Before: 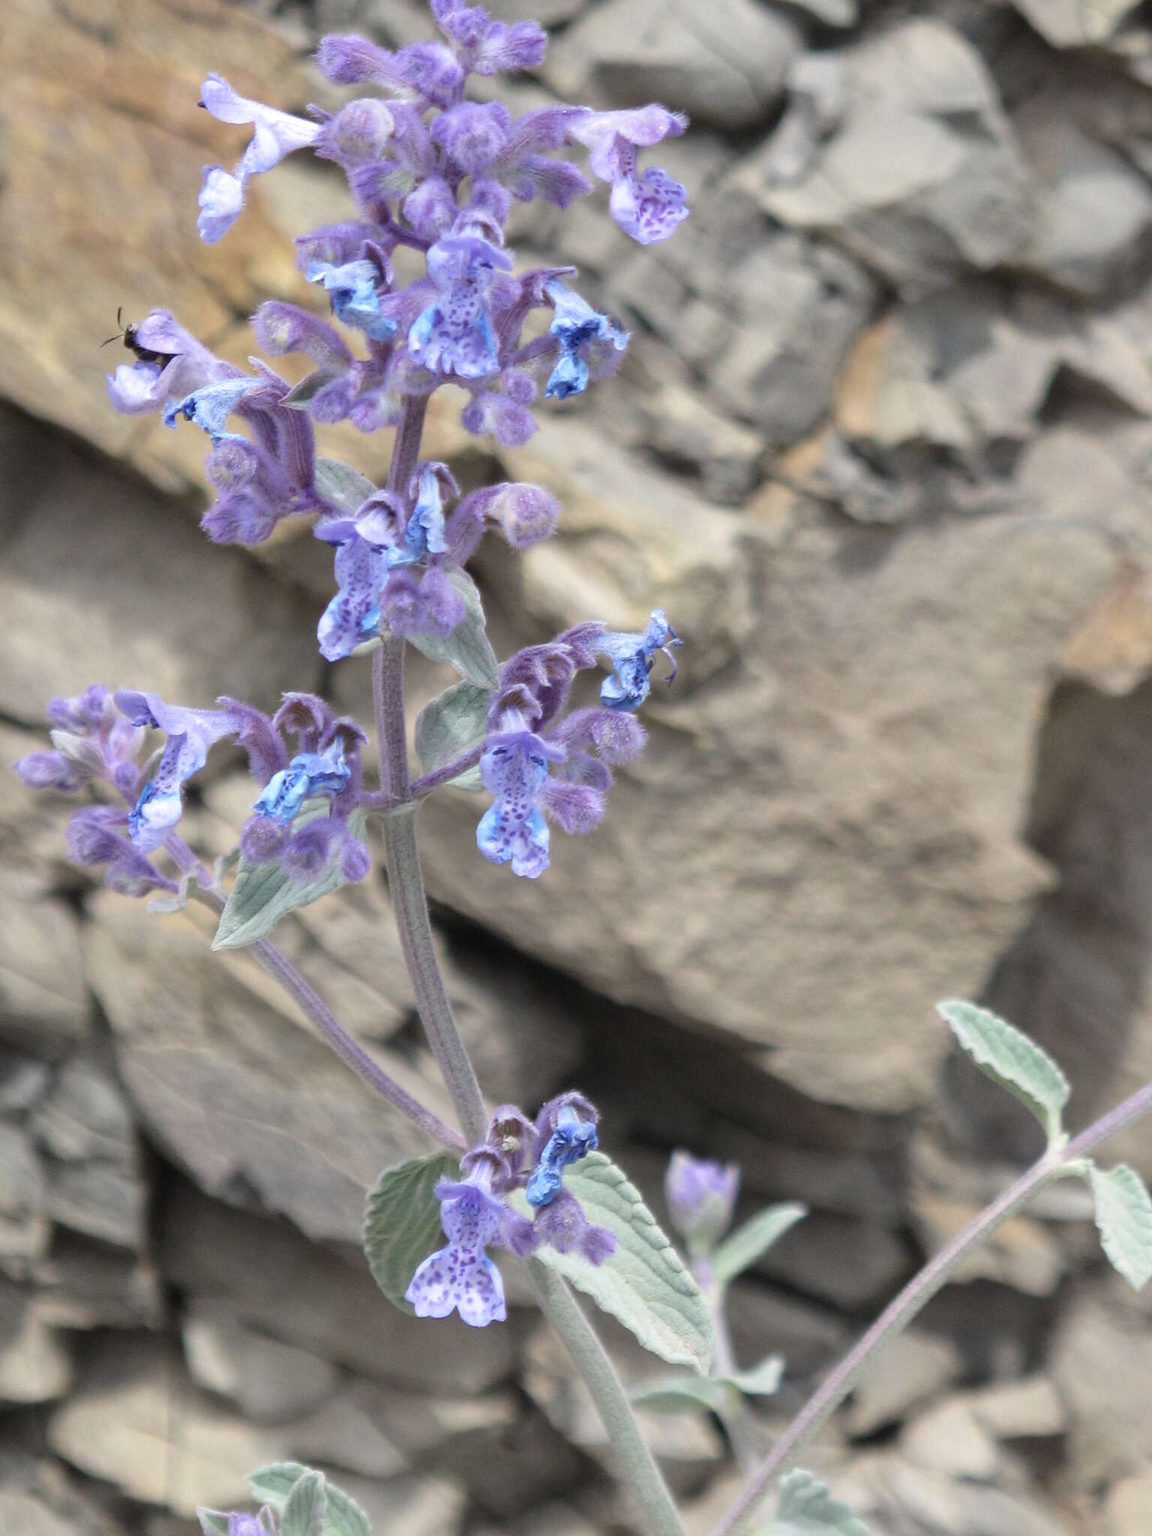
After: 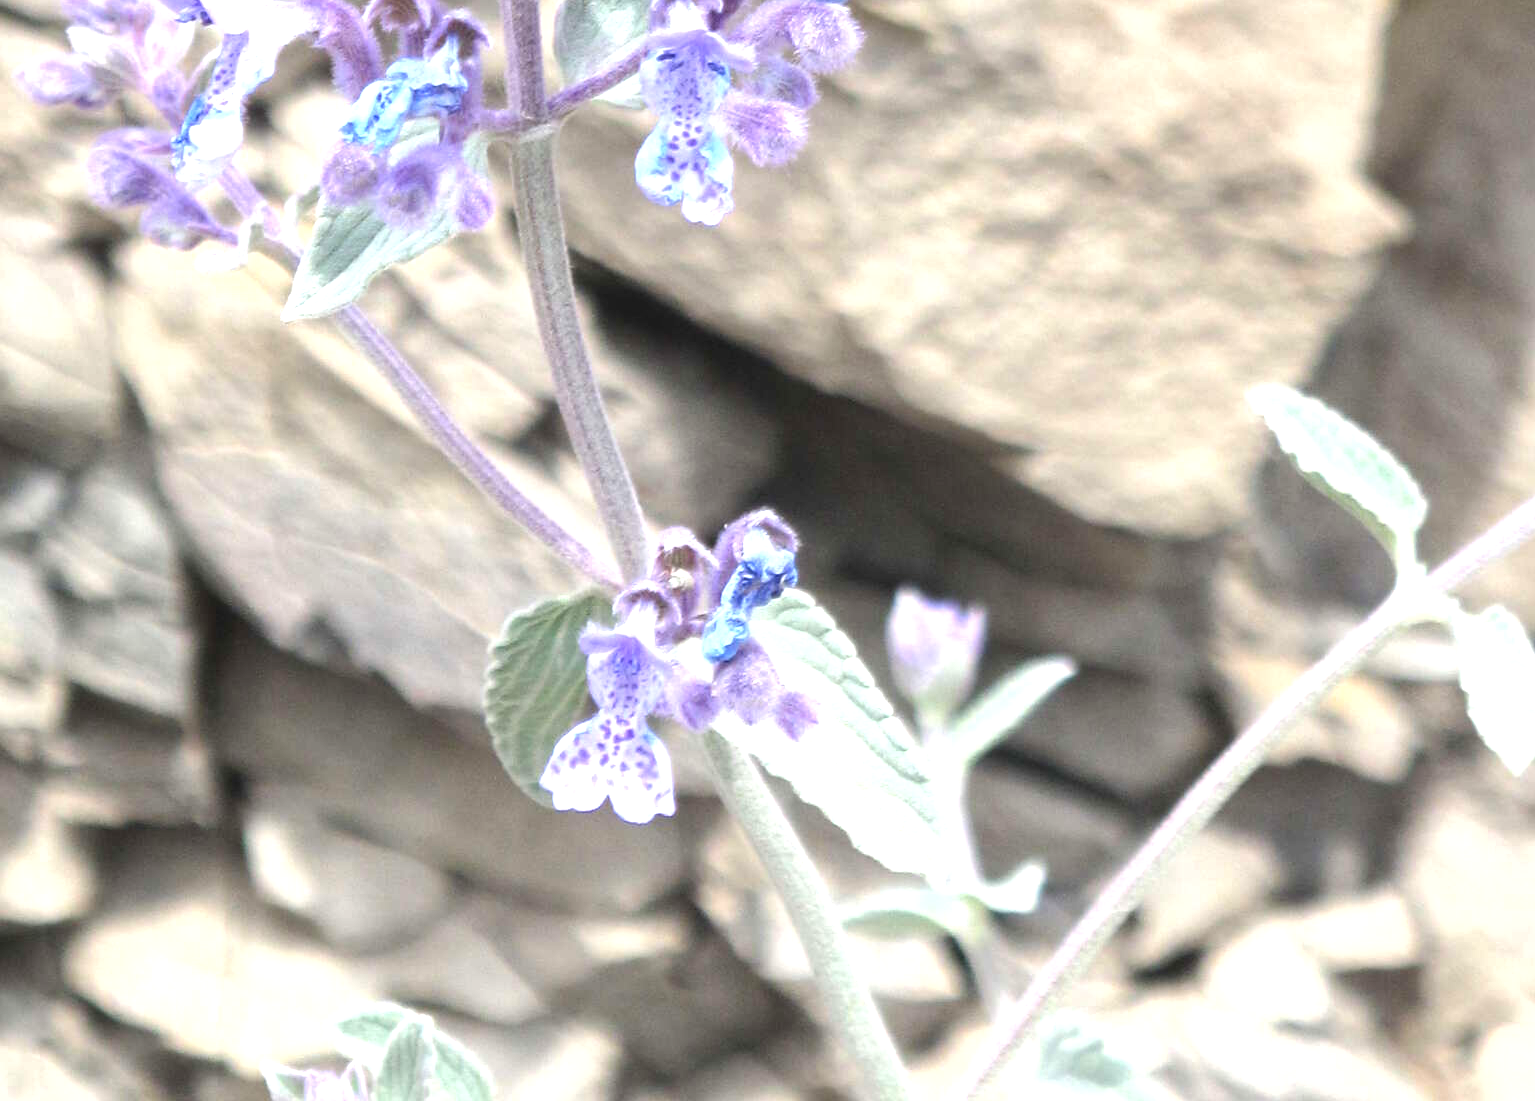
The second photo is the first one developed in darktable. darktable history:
exposure: black level correction 0, exposure 1.2 EV, compensate exposure bias true, compensate highlight preservation false
shadows and highlights: shadows 62.66, white point adjustment 0.37, highlights -34.44, compress 83.82%
crop and rotate: top 46.237%
